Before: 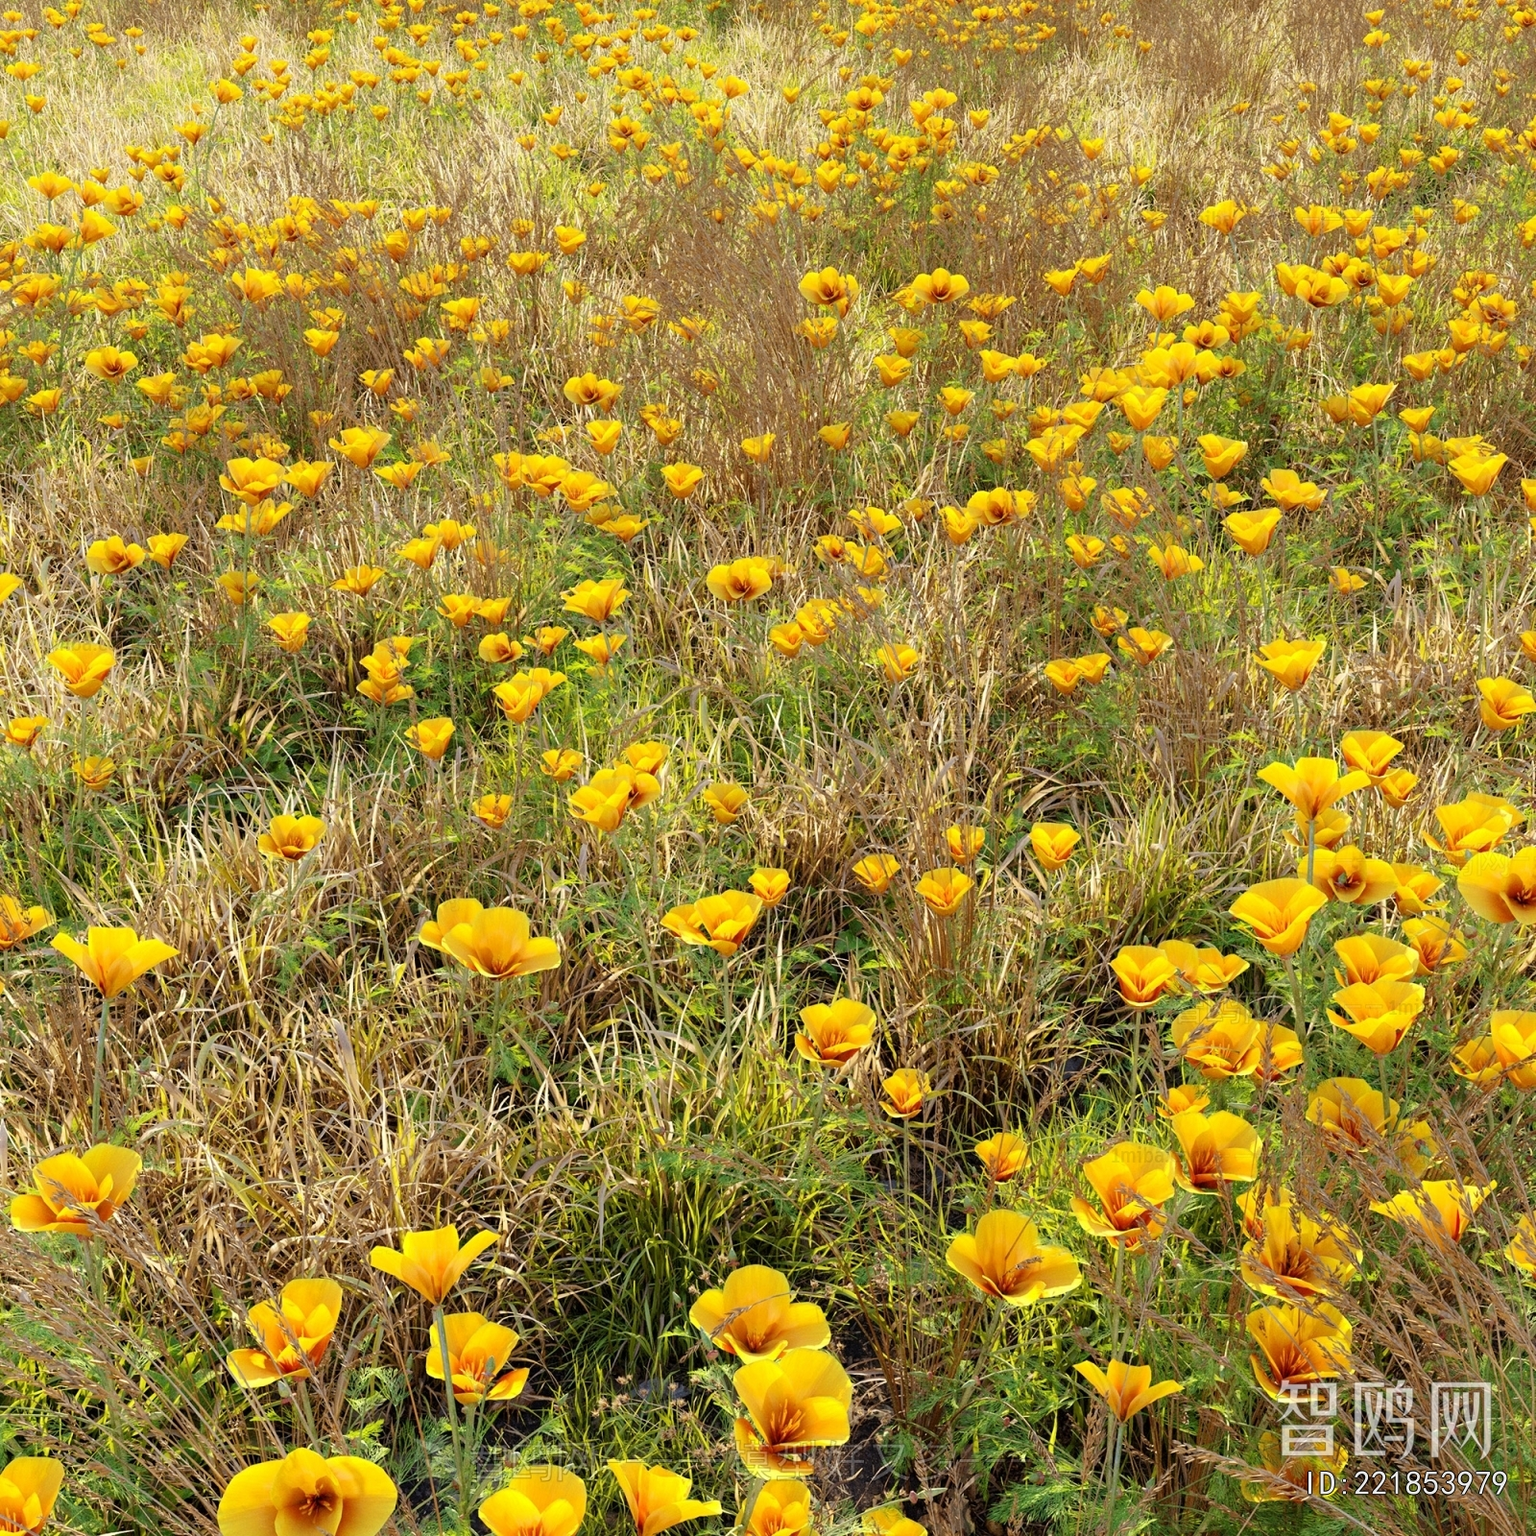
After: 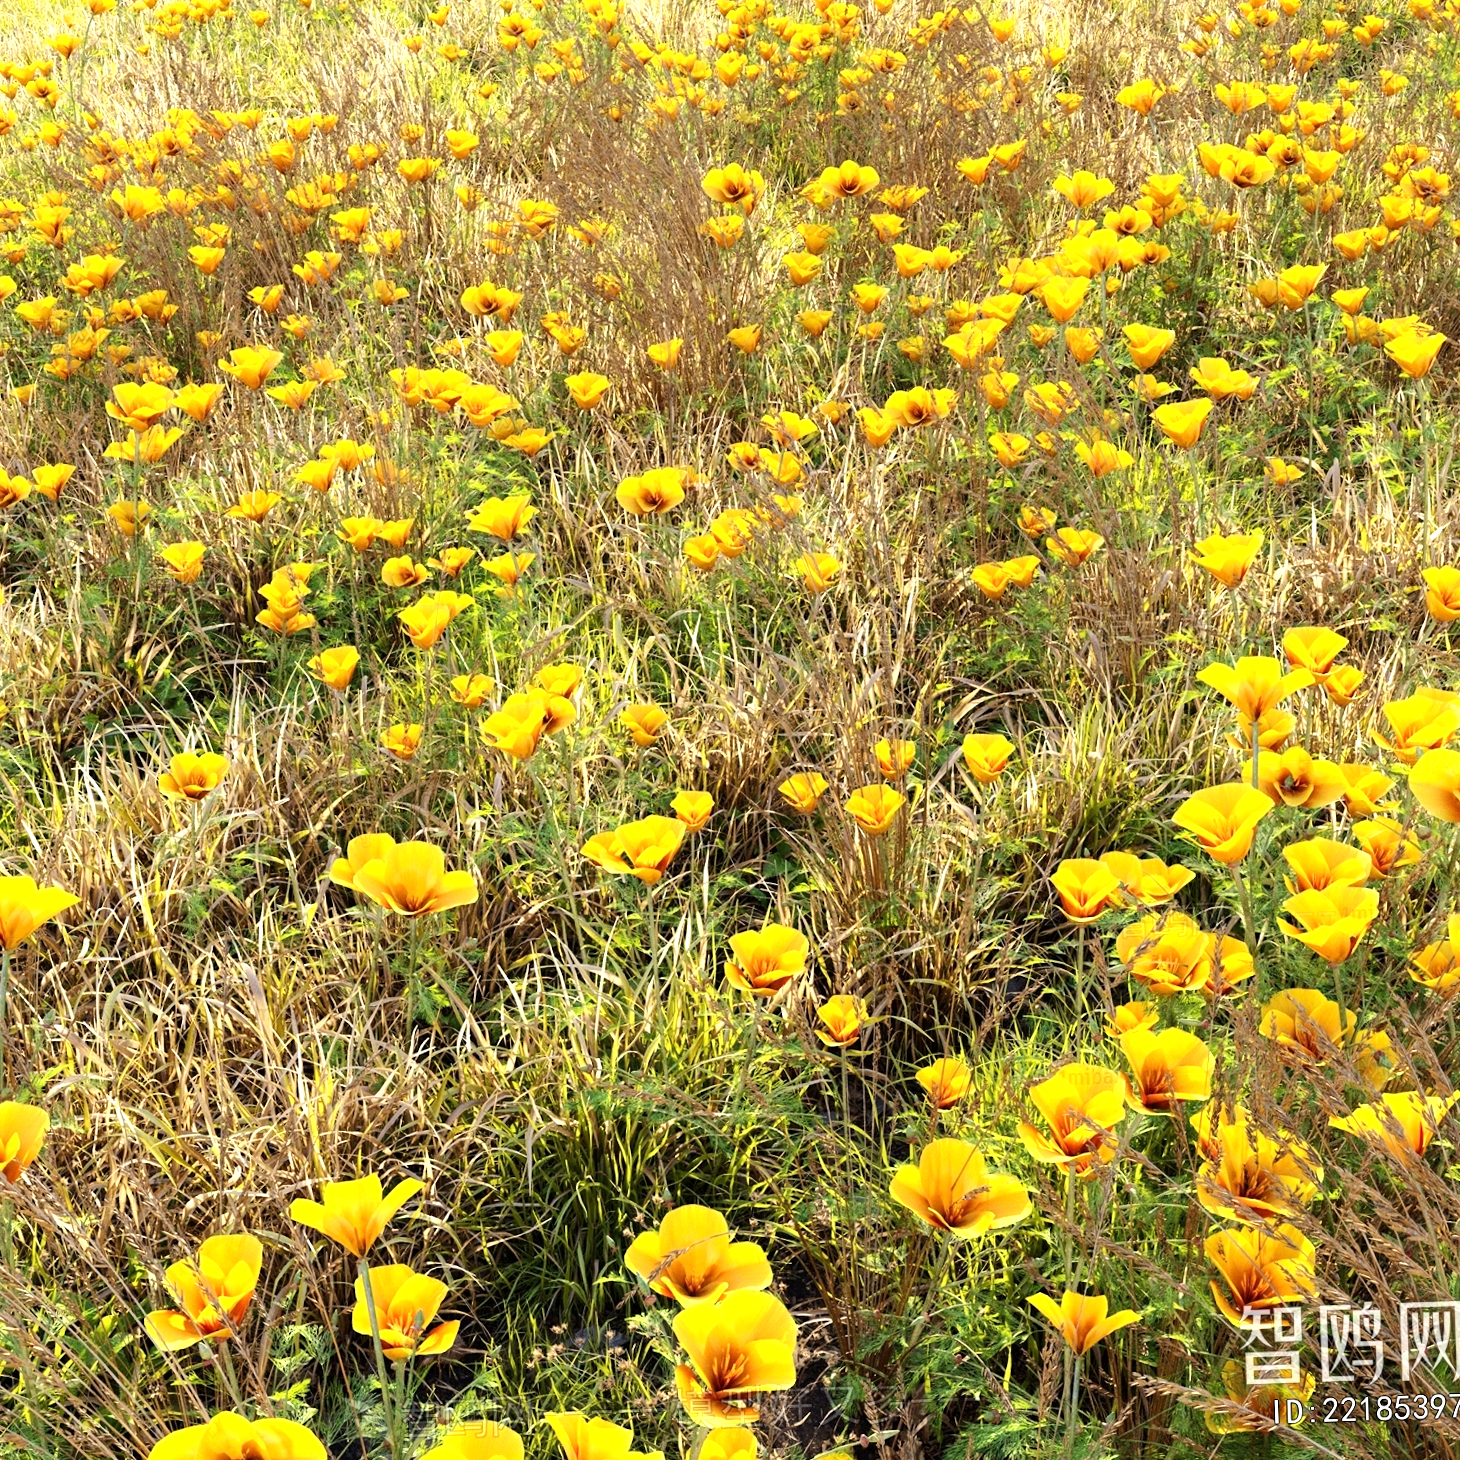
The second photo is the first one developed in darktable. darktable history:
tone equalizer: -8 EV -0.75 EV, -7 EV -0.7 EV, -6 EV -0.6 EV, -5 EV -0.4 EV, -3 EV 0.4 EV, -2 EV 0.6 EV, -1 EV 0.7 EV, +0 EV 0.75 EV, edges refinement/feathering 500, mask exposure compensation -1.57 EV, preserve details no
crop and rotate: angle 1.96°, left 5.673%, top 5.673%
